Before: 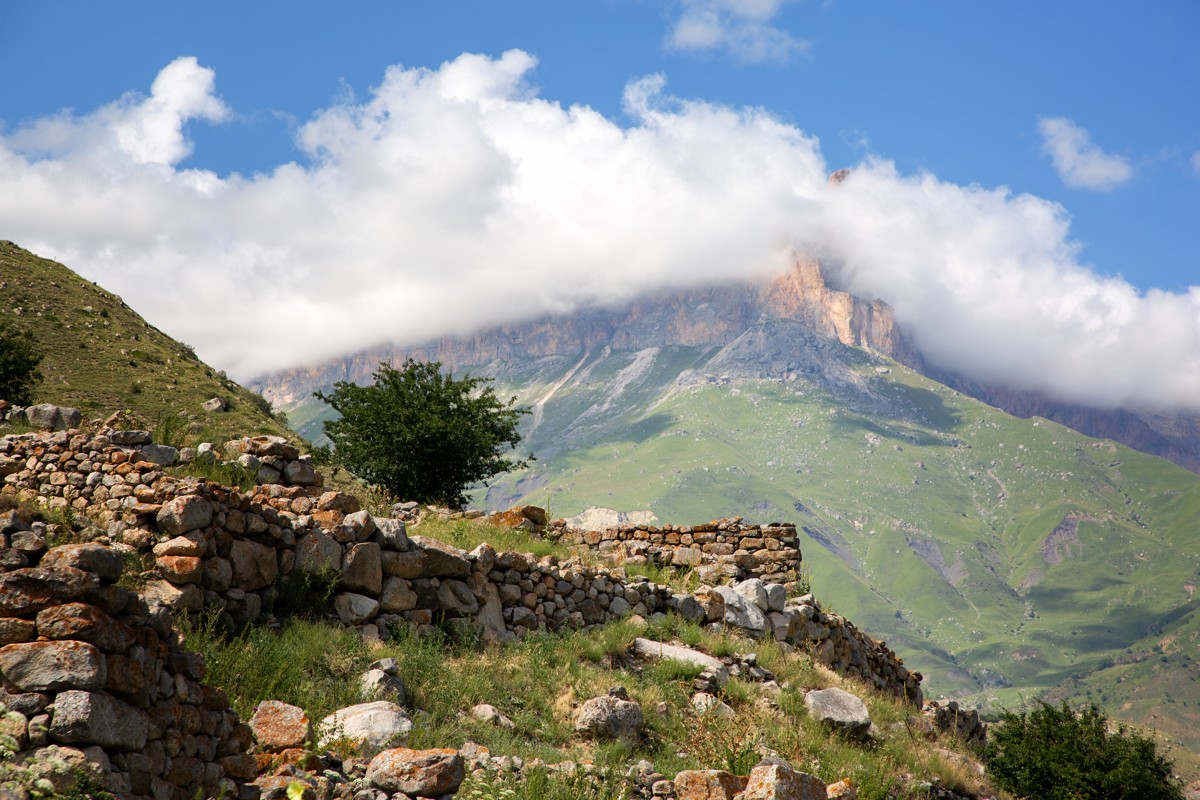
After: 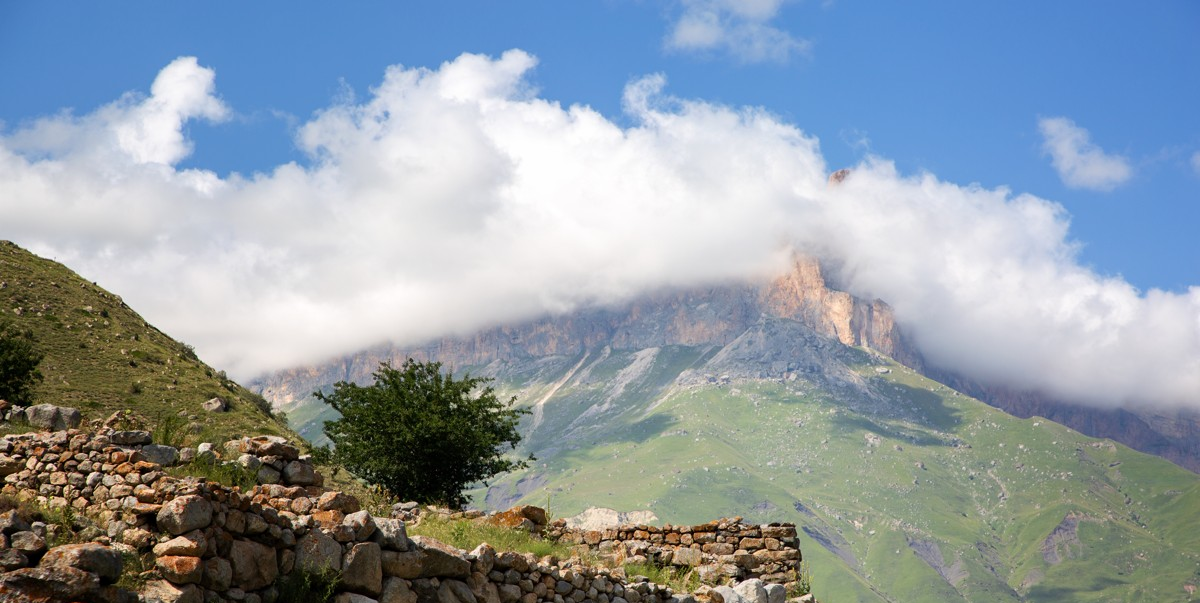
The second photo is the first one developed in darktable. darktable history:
crop: bottom 24.598%
